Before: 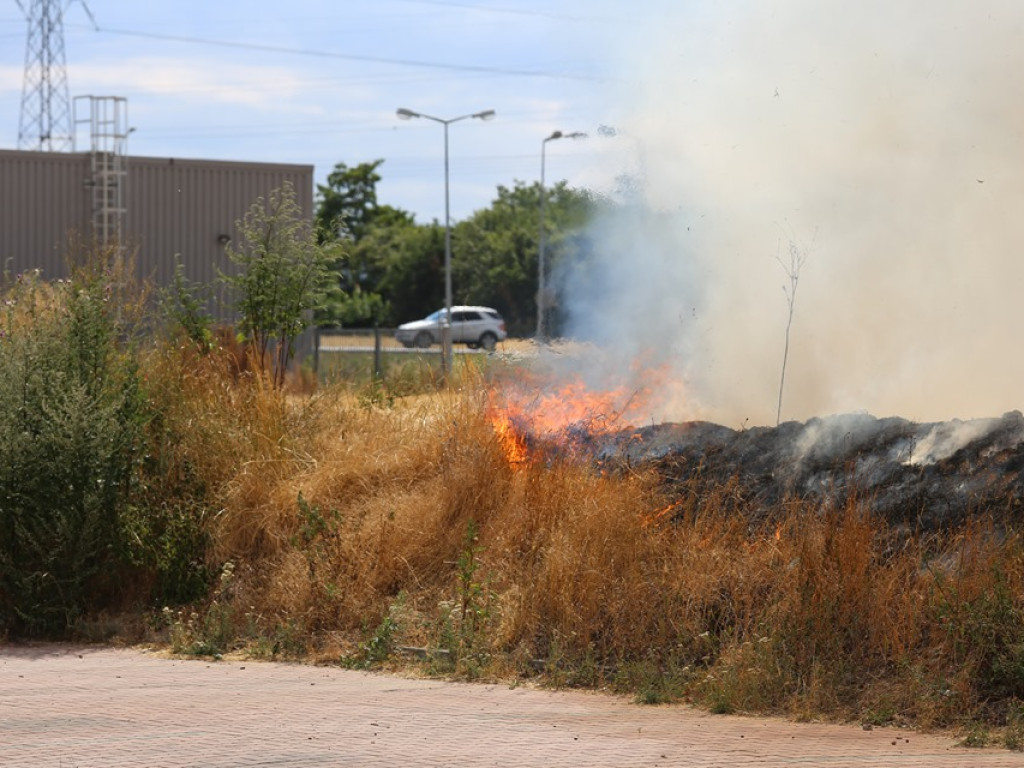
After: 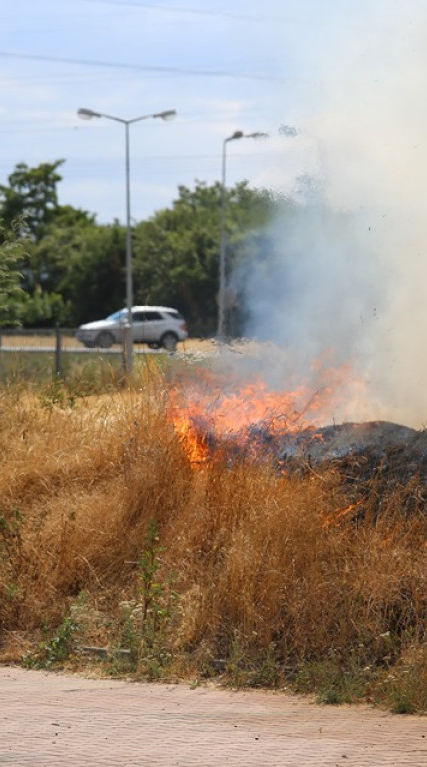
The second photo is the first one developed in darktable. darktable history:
crop: left 31.176%, right 27.084%
